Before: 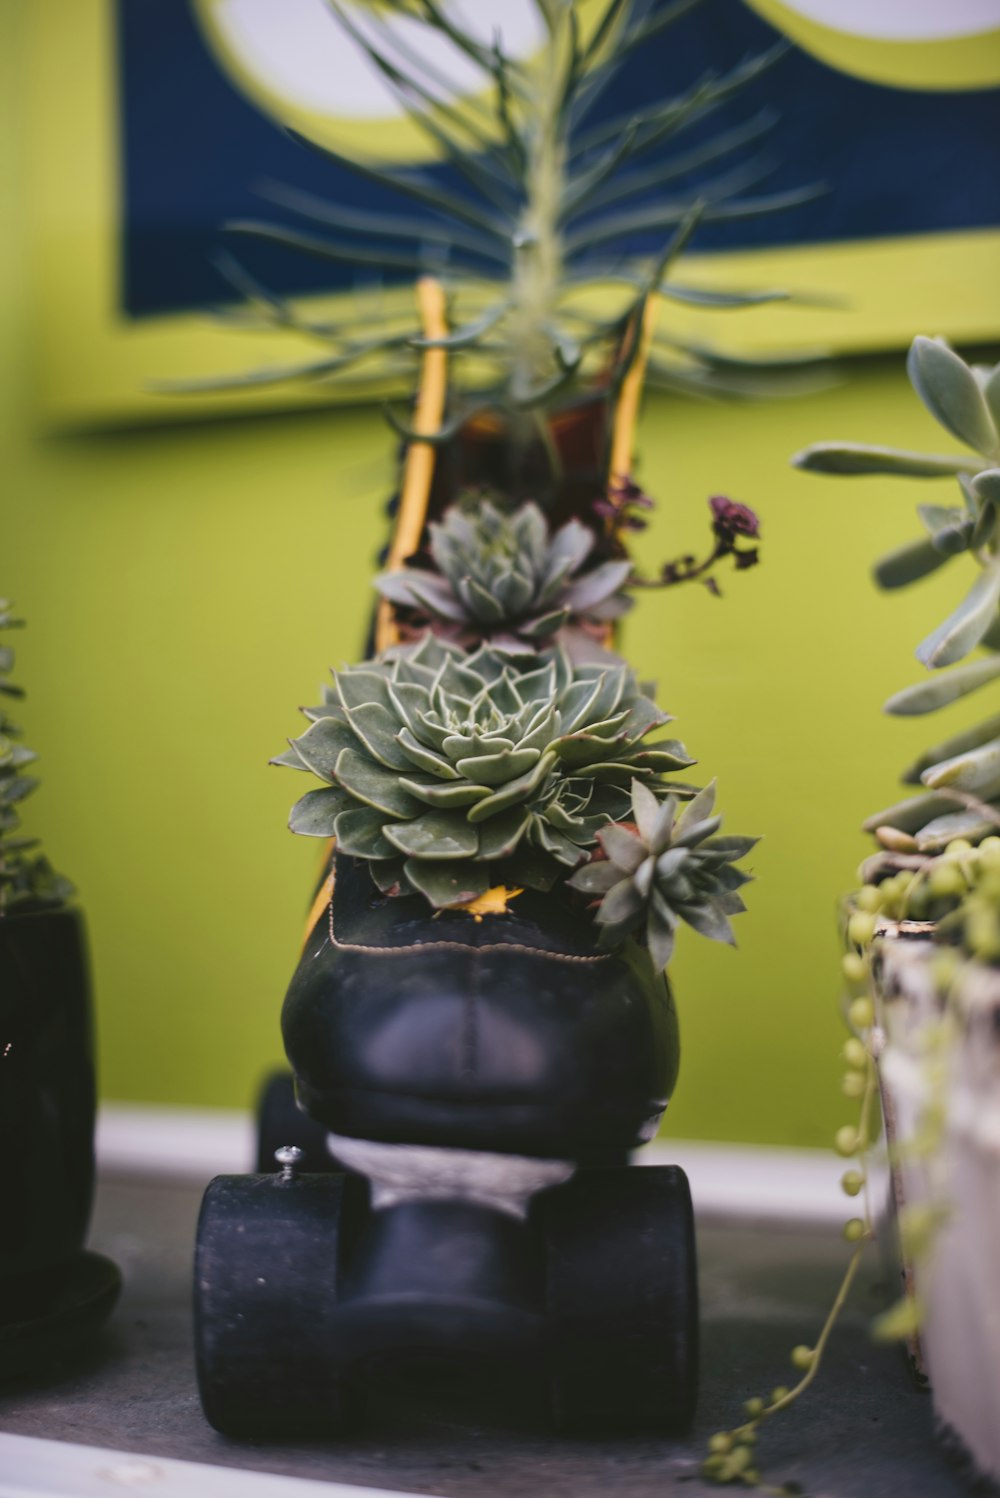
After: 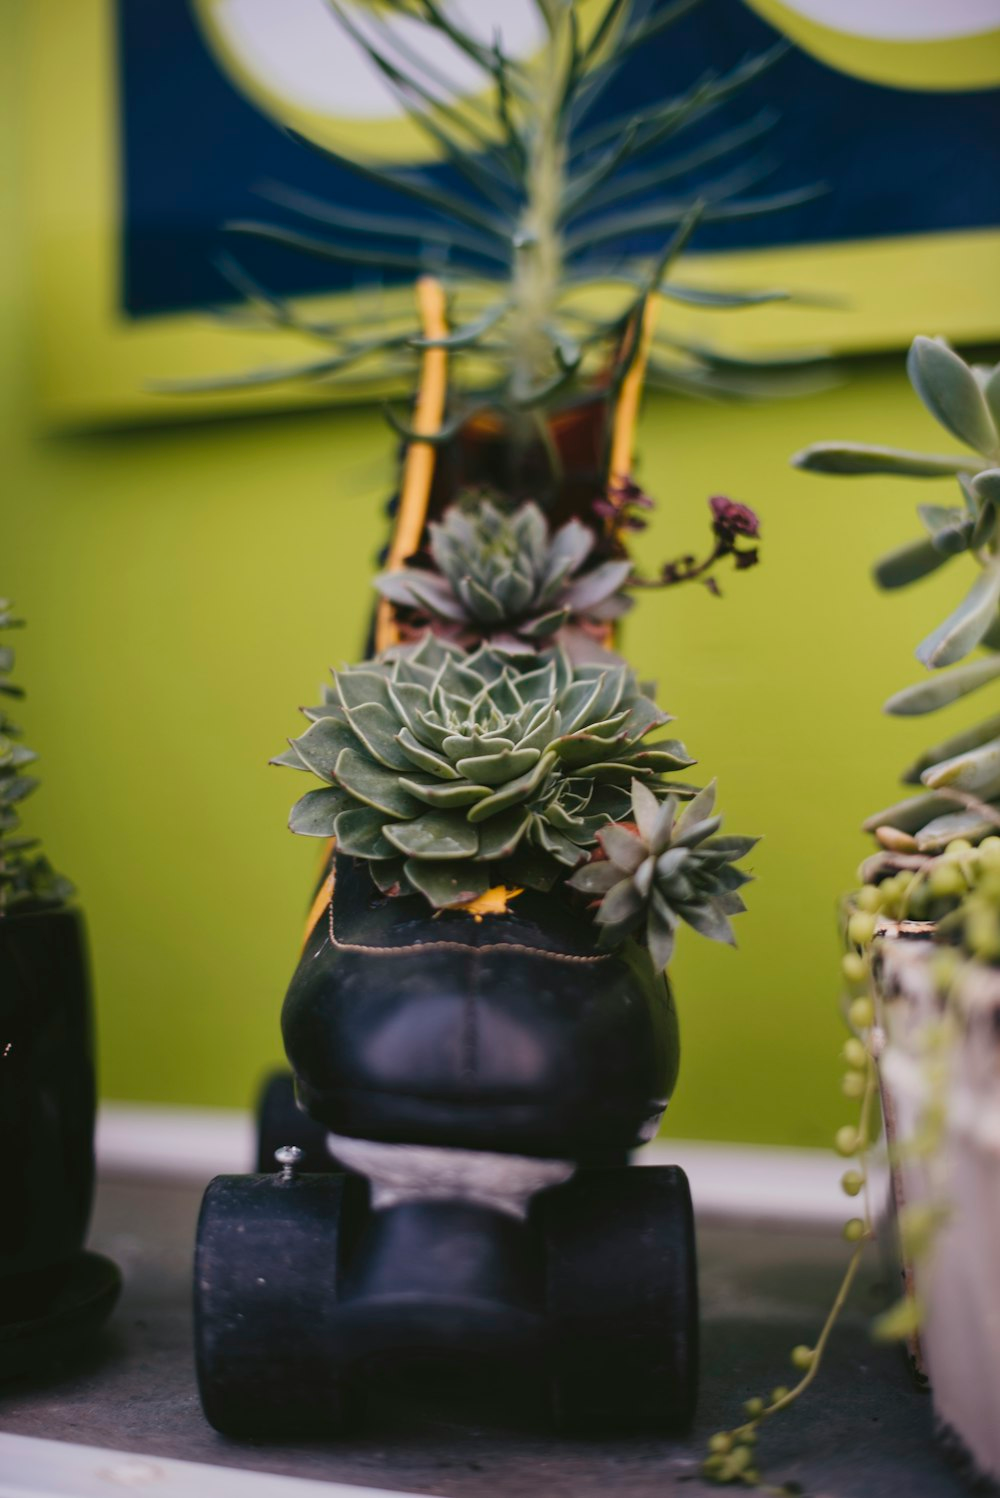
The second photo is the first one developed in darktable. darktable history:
exposure: exposure -0.21 EV, compensate highlight preservation false
